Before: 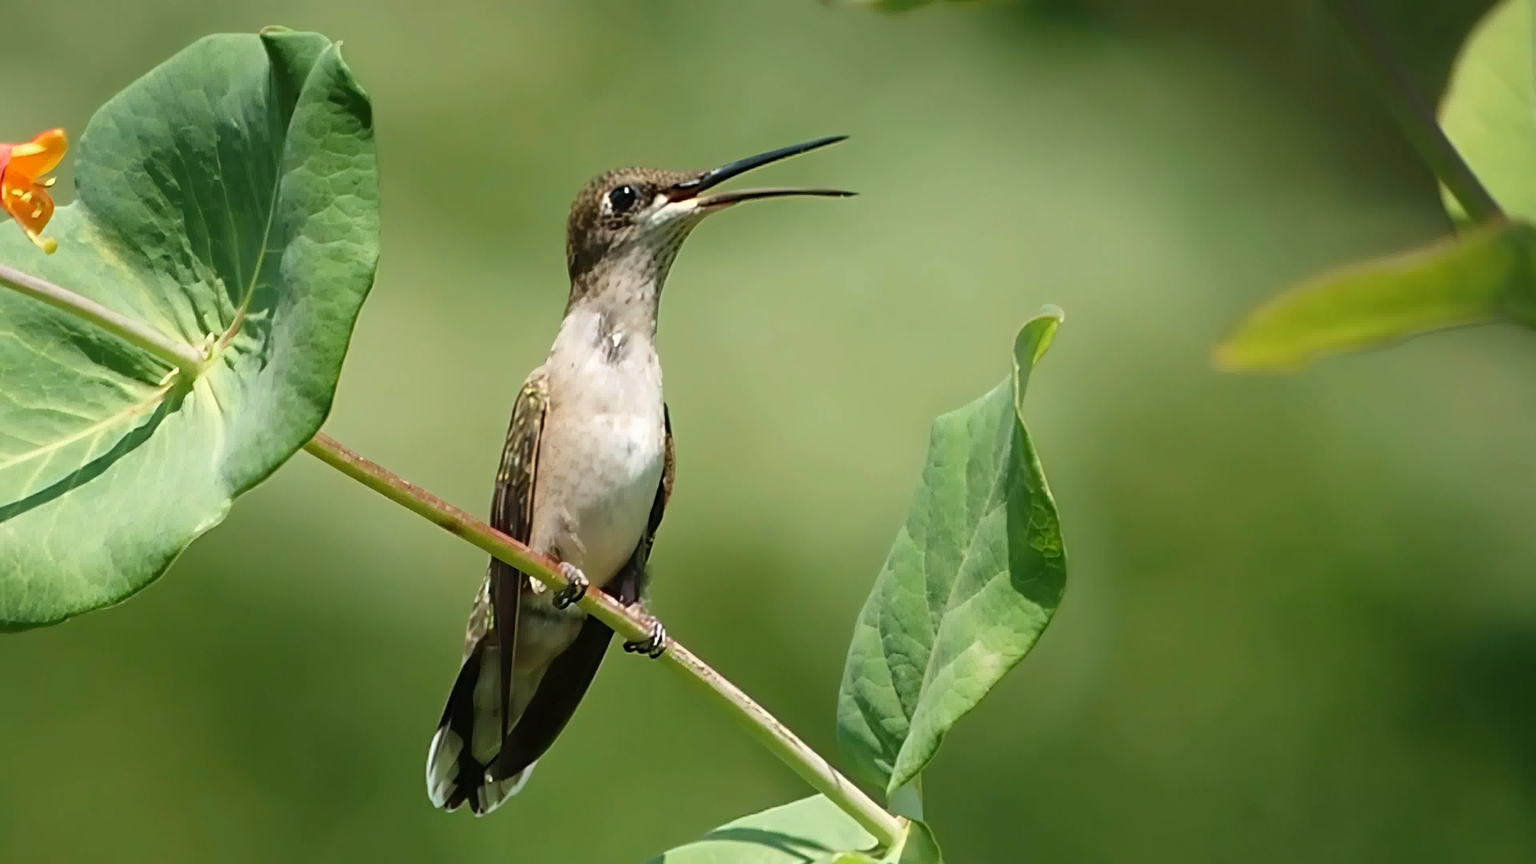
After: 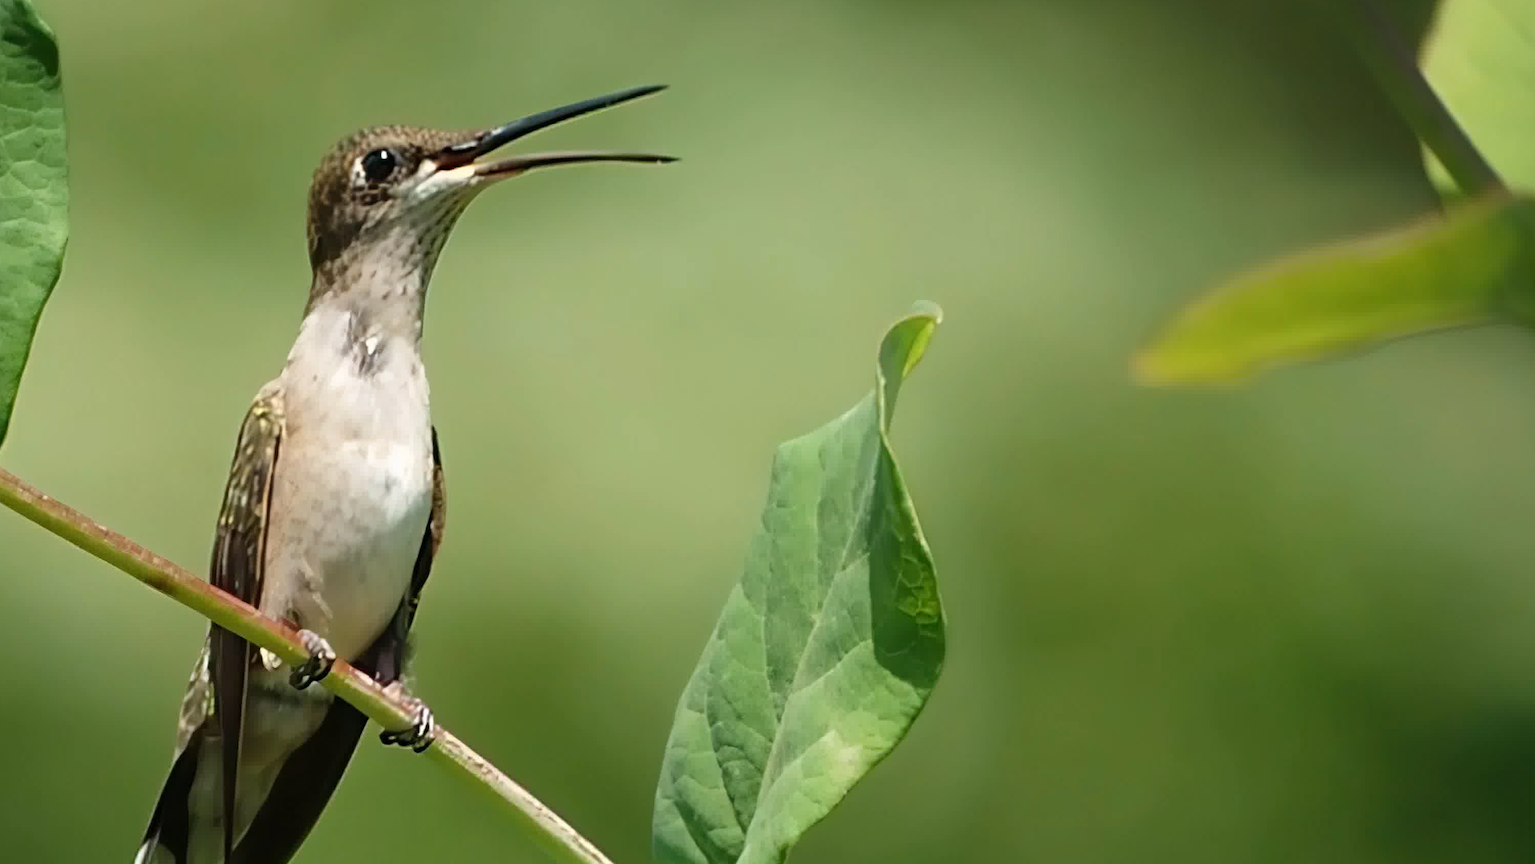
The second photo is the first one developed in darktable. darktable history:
crop and rotate: left 21.229%, top 8.017%, right 0.429%, bottom 13.571%
